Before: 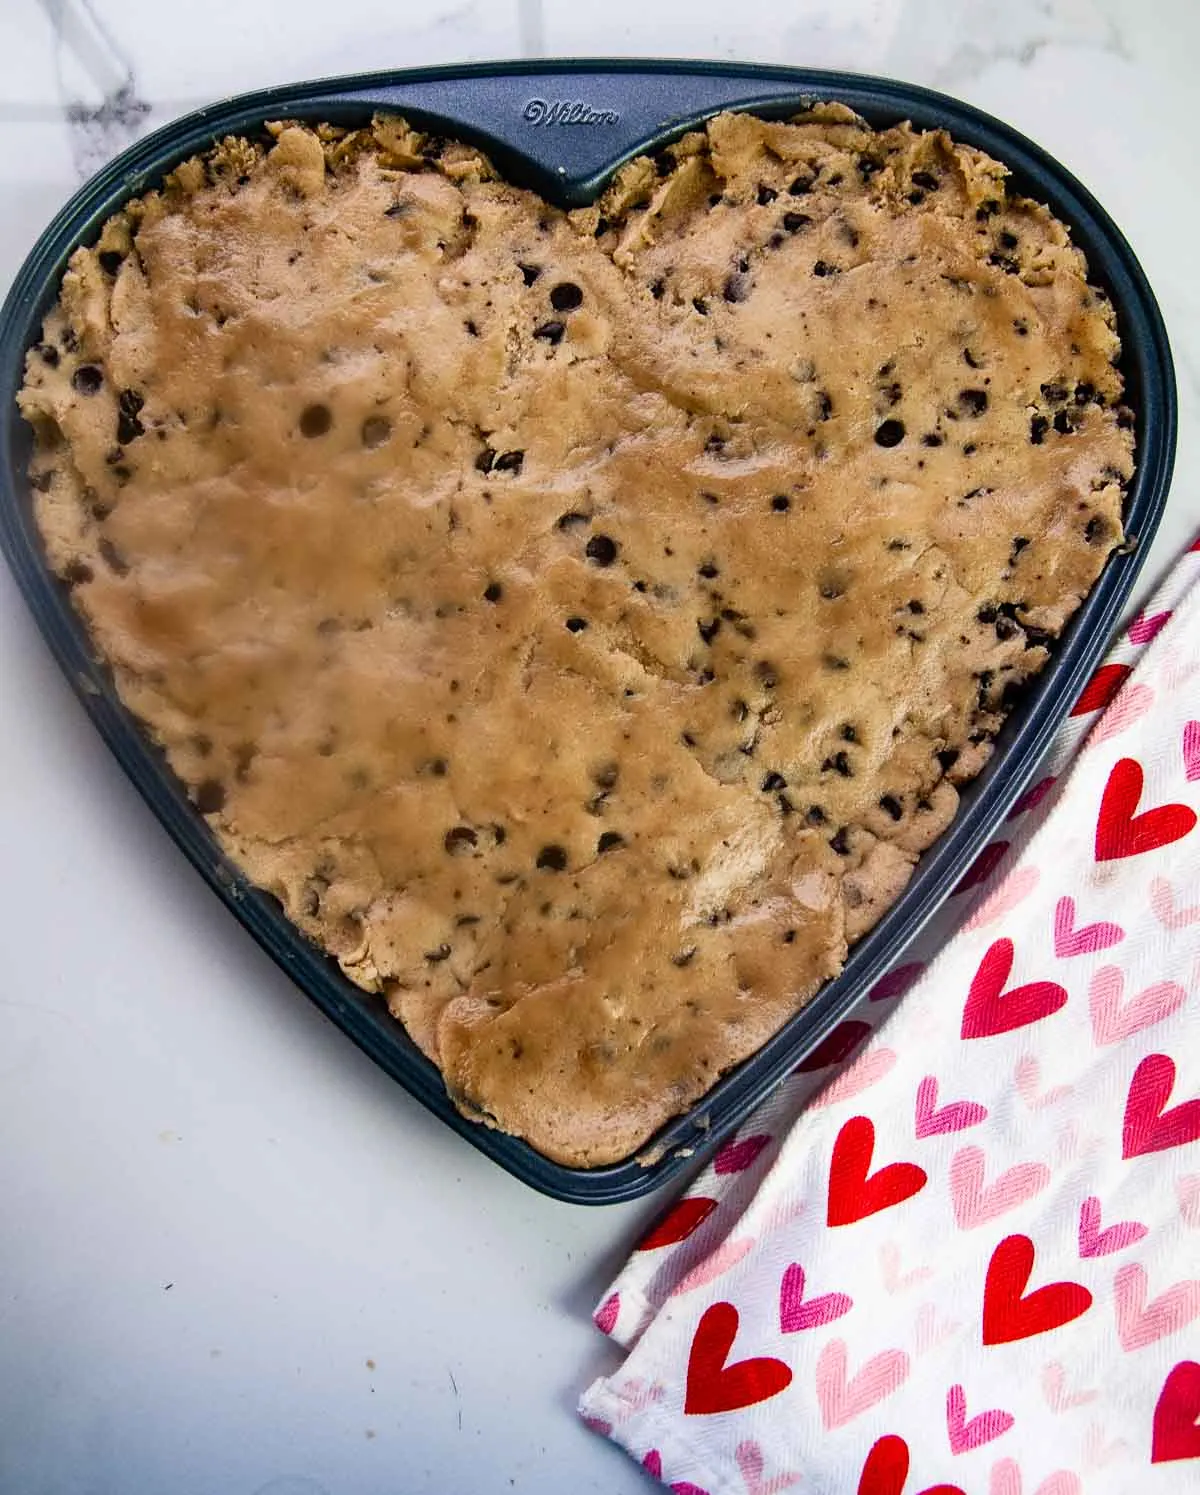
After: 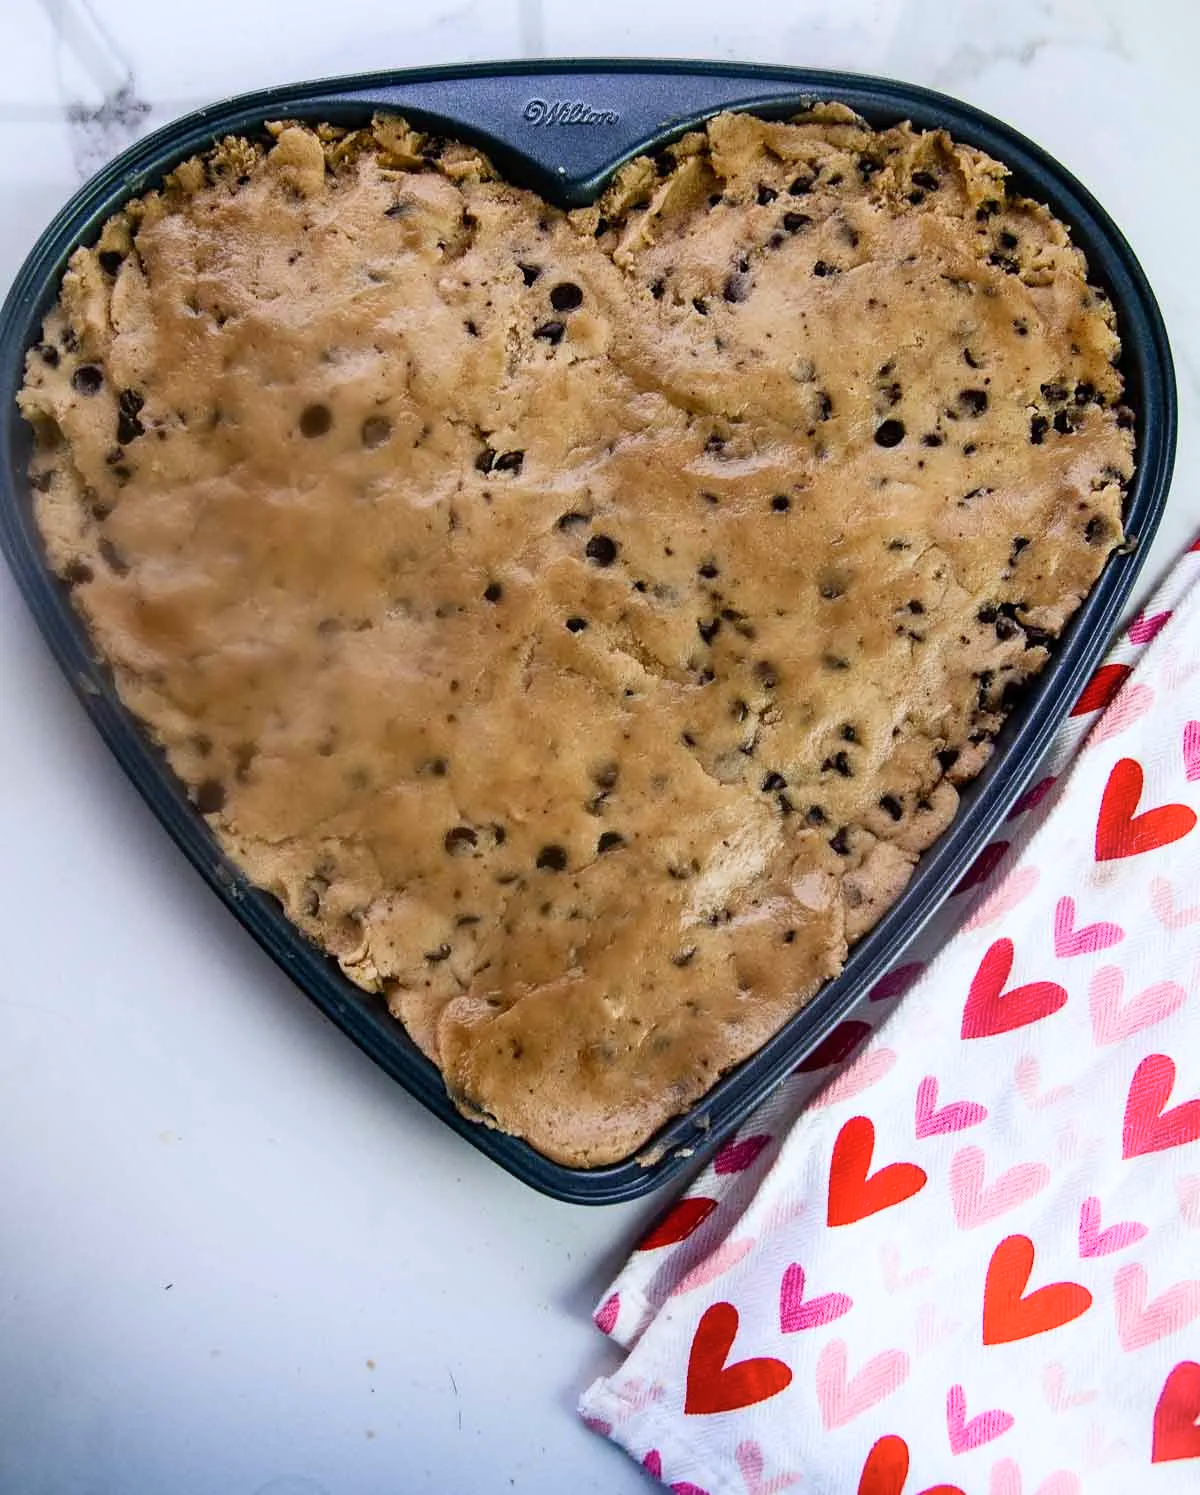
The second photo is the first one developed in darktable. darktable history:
shadows and highlights: shadows -23.08, highlights 46.15, soften with gaussian
white balance: red 0.974, blue 1.044
